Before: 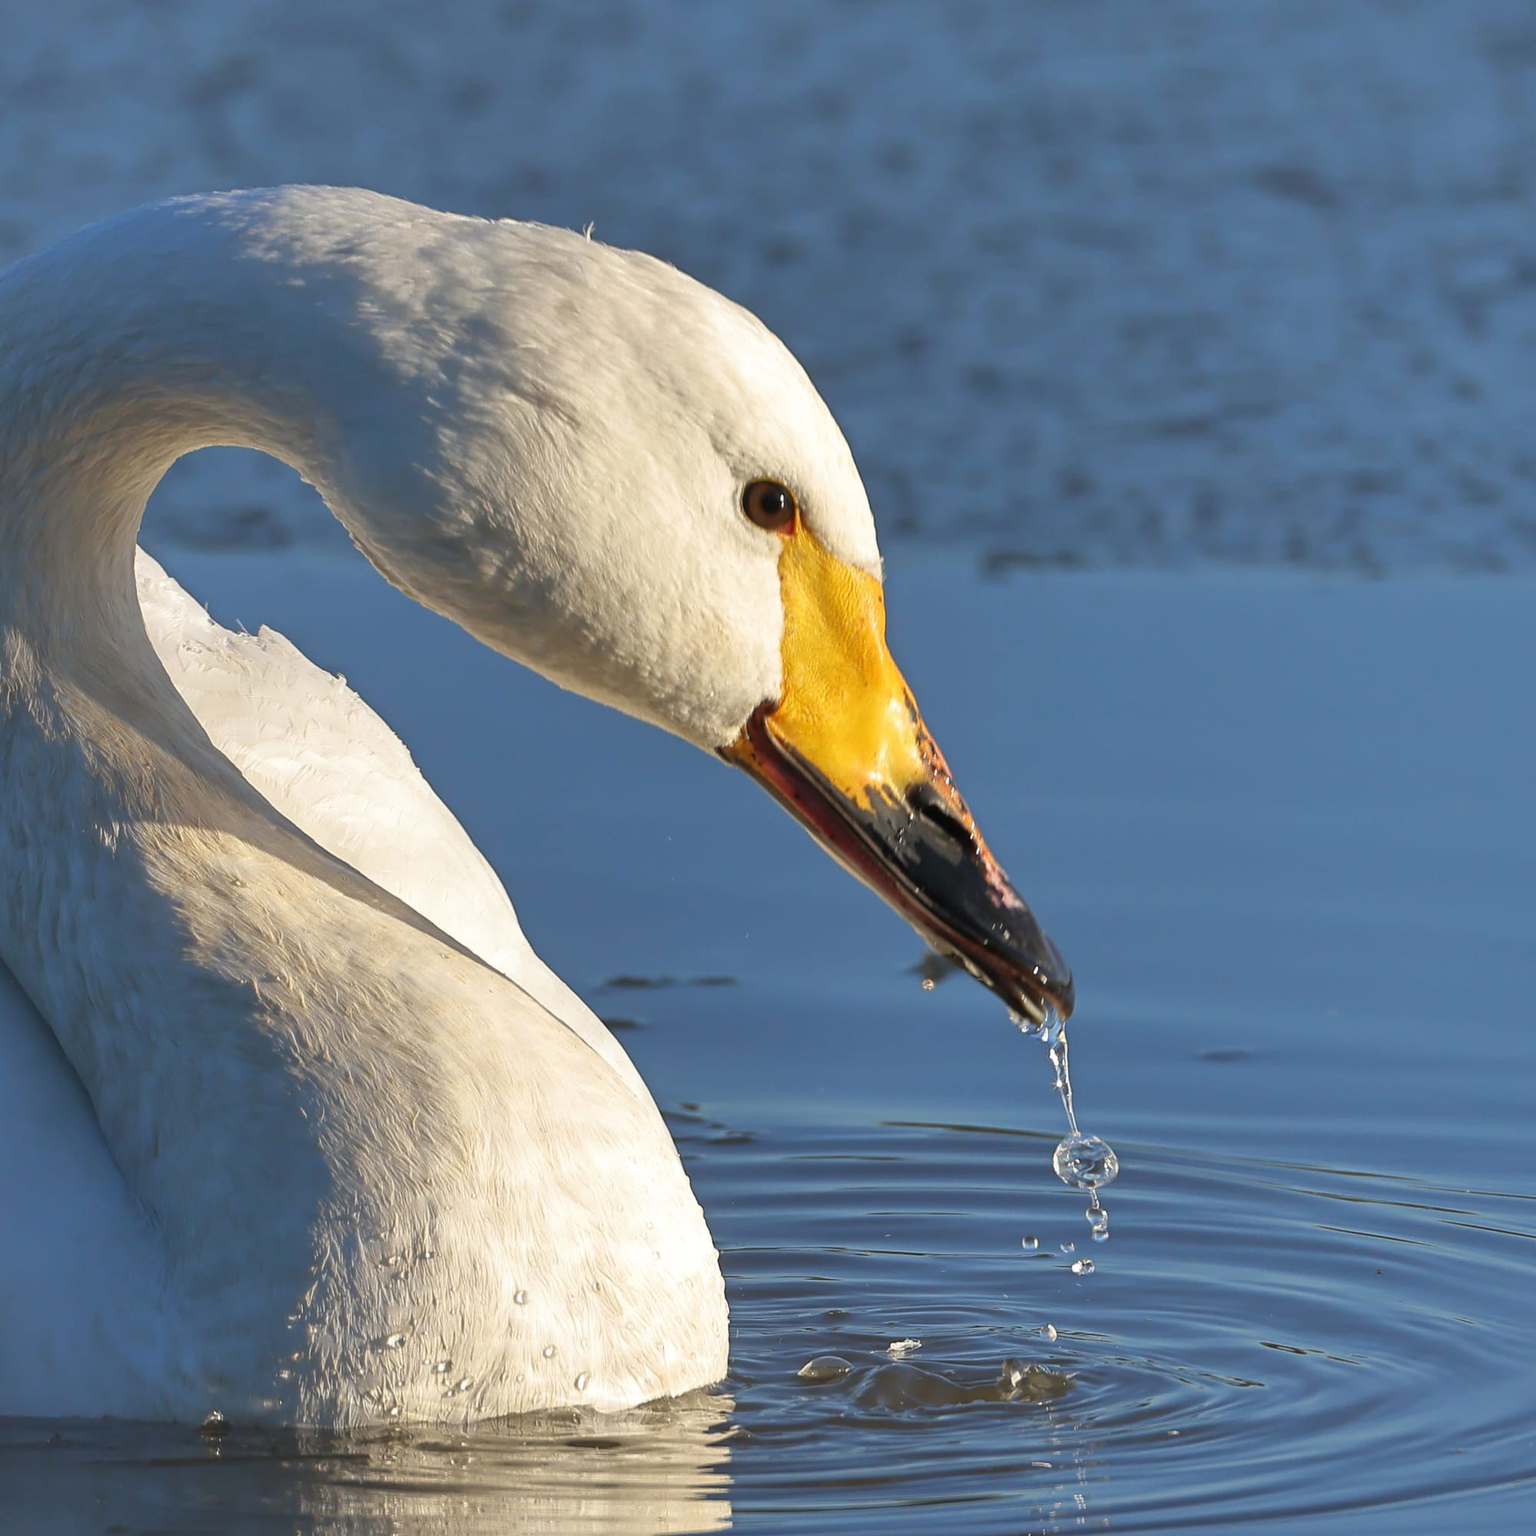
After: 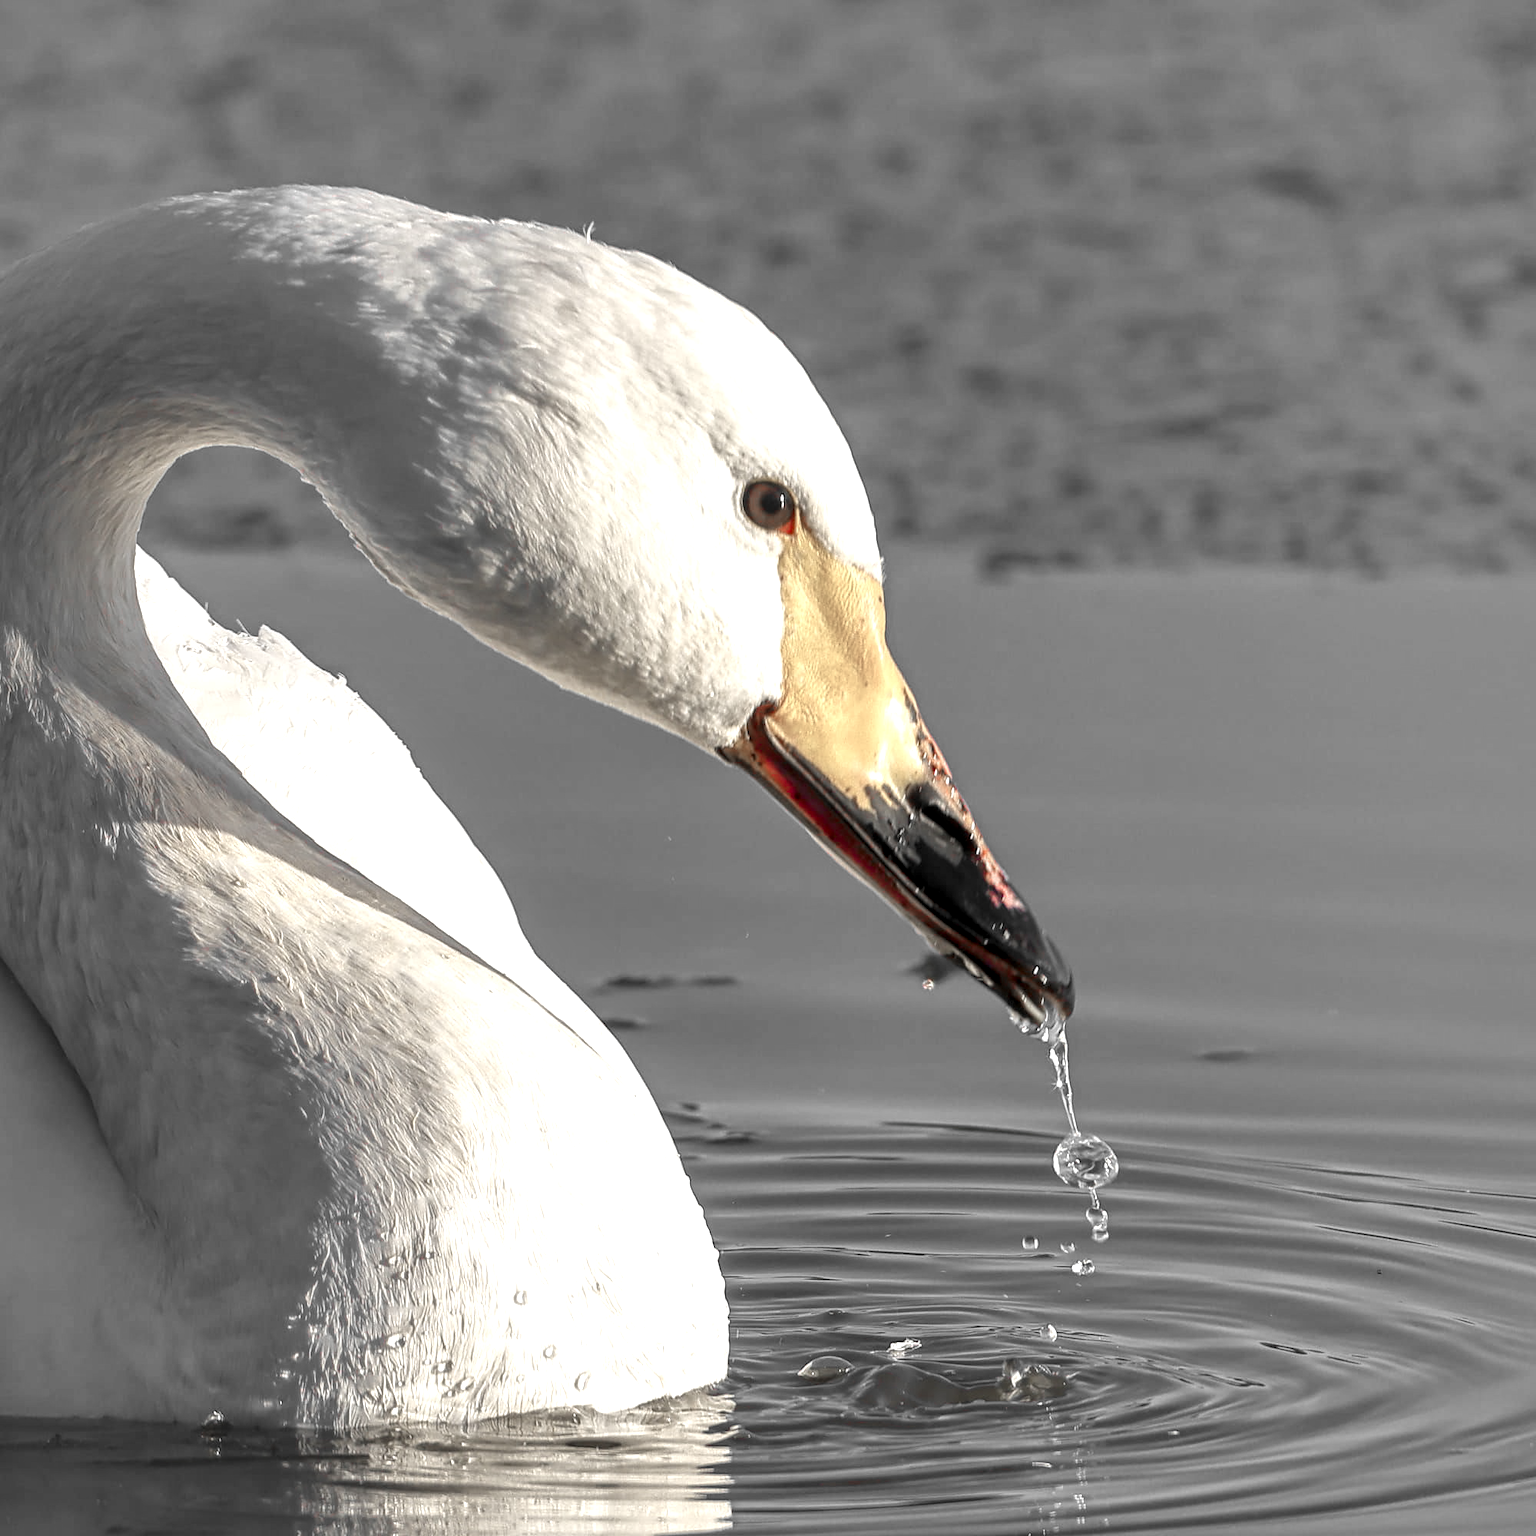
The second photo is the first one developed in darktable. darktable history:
local contrast: highlights 61%, detail 143%, midtone range 0.433
color zones: curves: ch1 [(0, 0.831) (0.08, 0.771) (0.157, 0.268) (0.241, 0.207) (0.562, -0.005) (0.714, -0.013) (0.876, 0.01) (1, 0.831)]
tone equalizer: -8 EV -0.437 EV, -7 EV -0.395 EV, -6 EV -0.367 EV, -5 EV -0.193 EV, -3 EV 0.231 EV, -2 EV 0.337 EV, -1 EV 0.381 EV, +0 EV 0.421 EV, mask exposure compensation -0.507 EV
